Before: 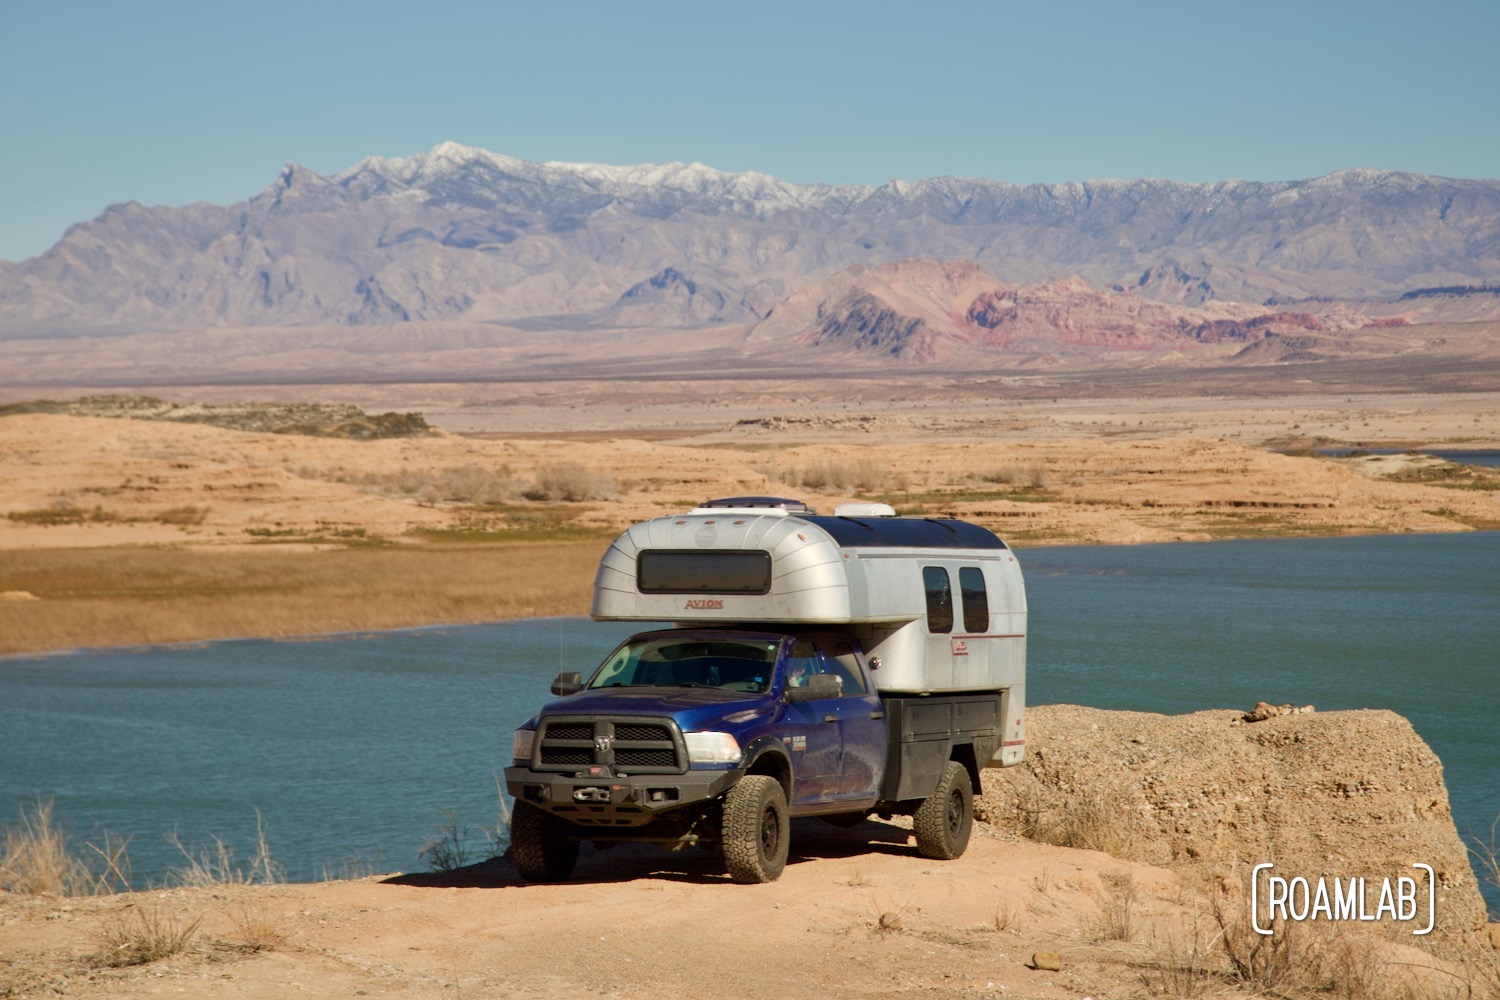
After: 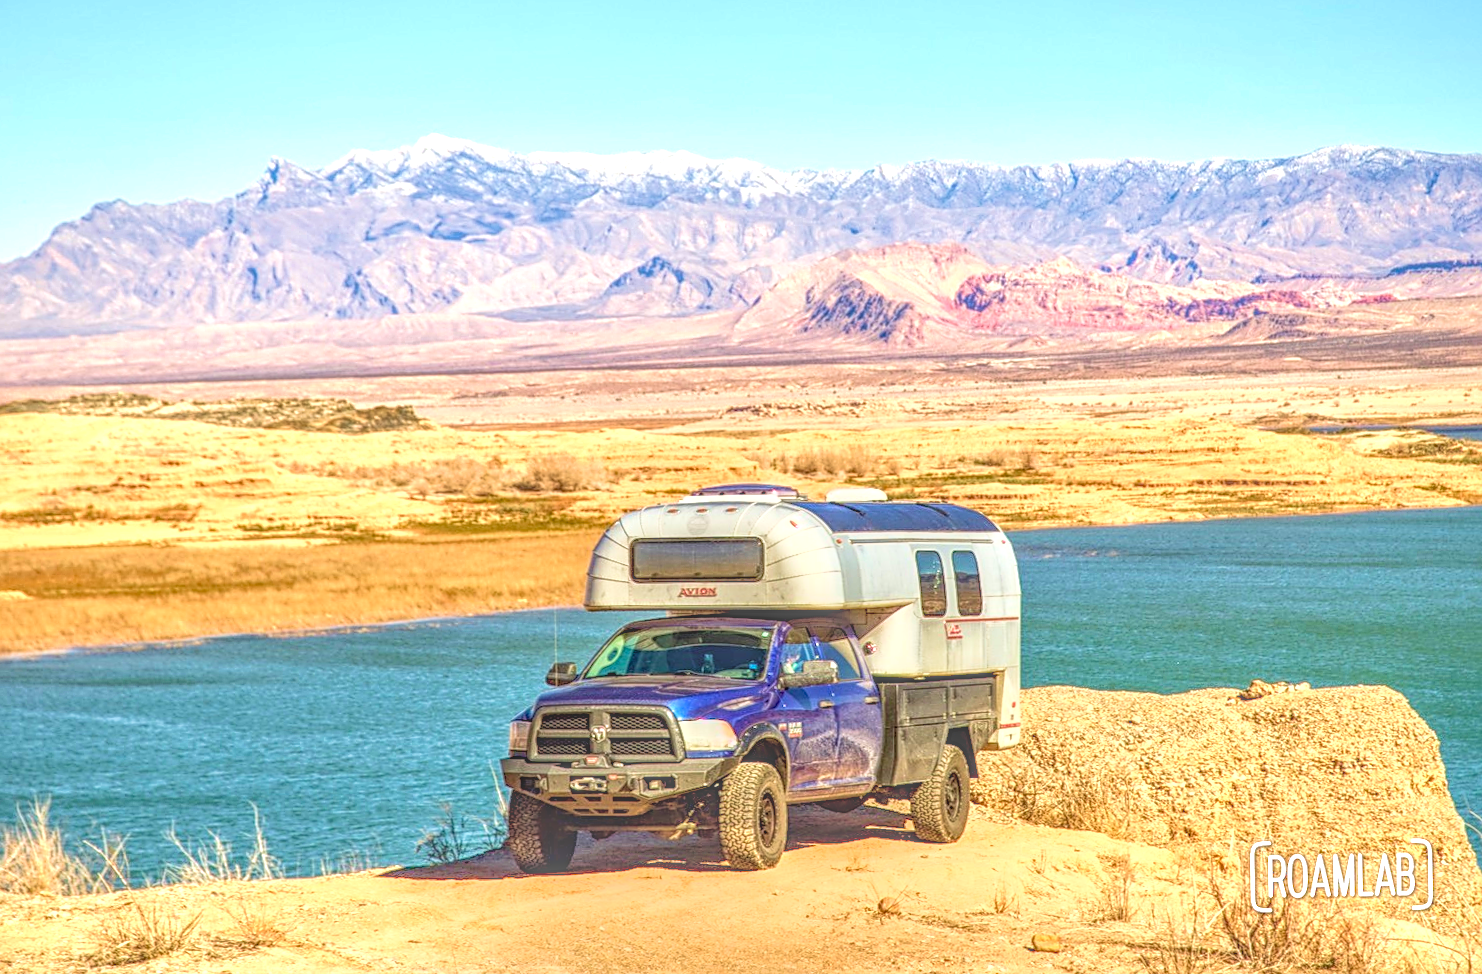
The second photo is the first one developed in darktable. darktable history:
contrast brightness saturation: contrast 0.2, brightness 0.16, saturation 0.22
haze removal: compatibility mode true, adaptive false
shadows and highlights: shadows 25, highlights -25
velvia: on, module defaults
sharpen: on, module defaults
exposure: black level correction 0, exposure 1.1 EV, compensate exposure bias true, compensate highlight preservation false
rotate and perspective: rotation -1°, crop left 0.011, crop right 0.989, crop top 0.025, crop bottom 0.975
local contrast: highlights 0%, shadows 0%, detail 200%, midtone range 0.25
